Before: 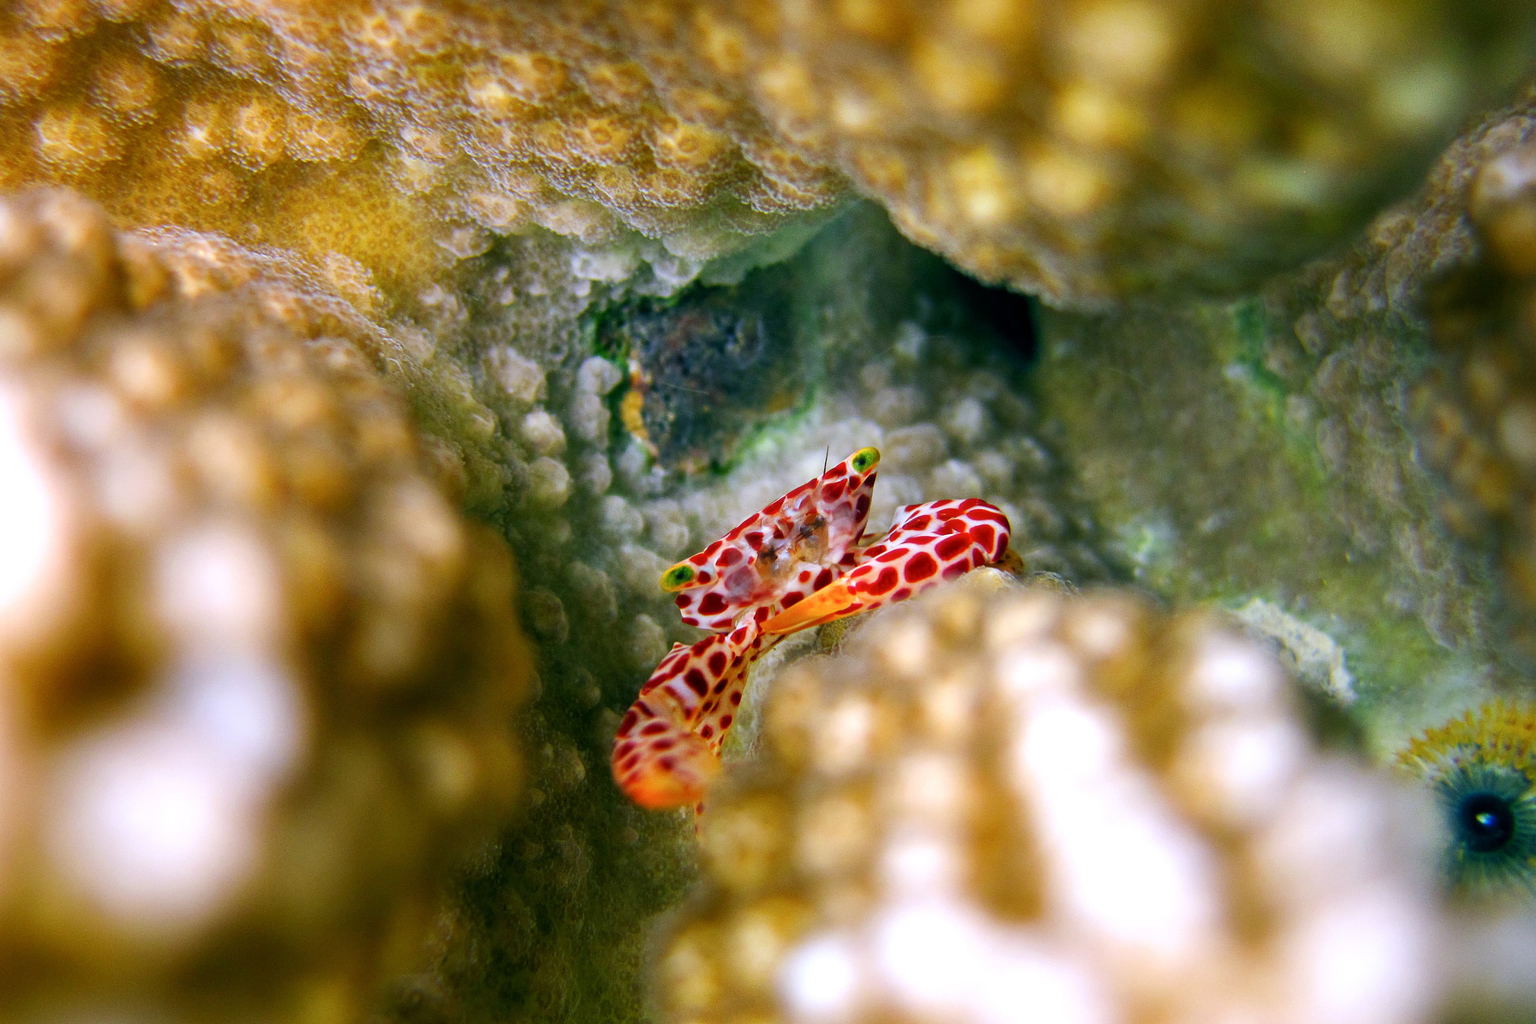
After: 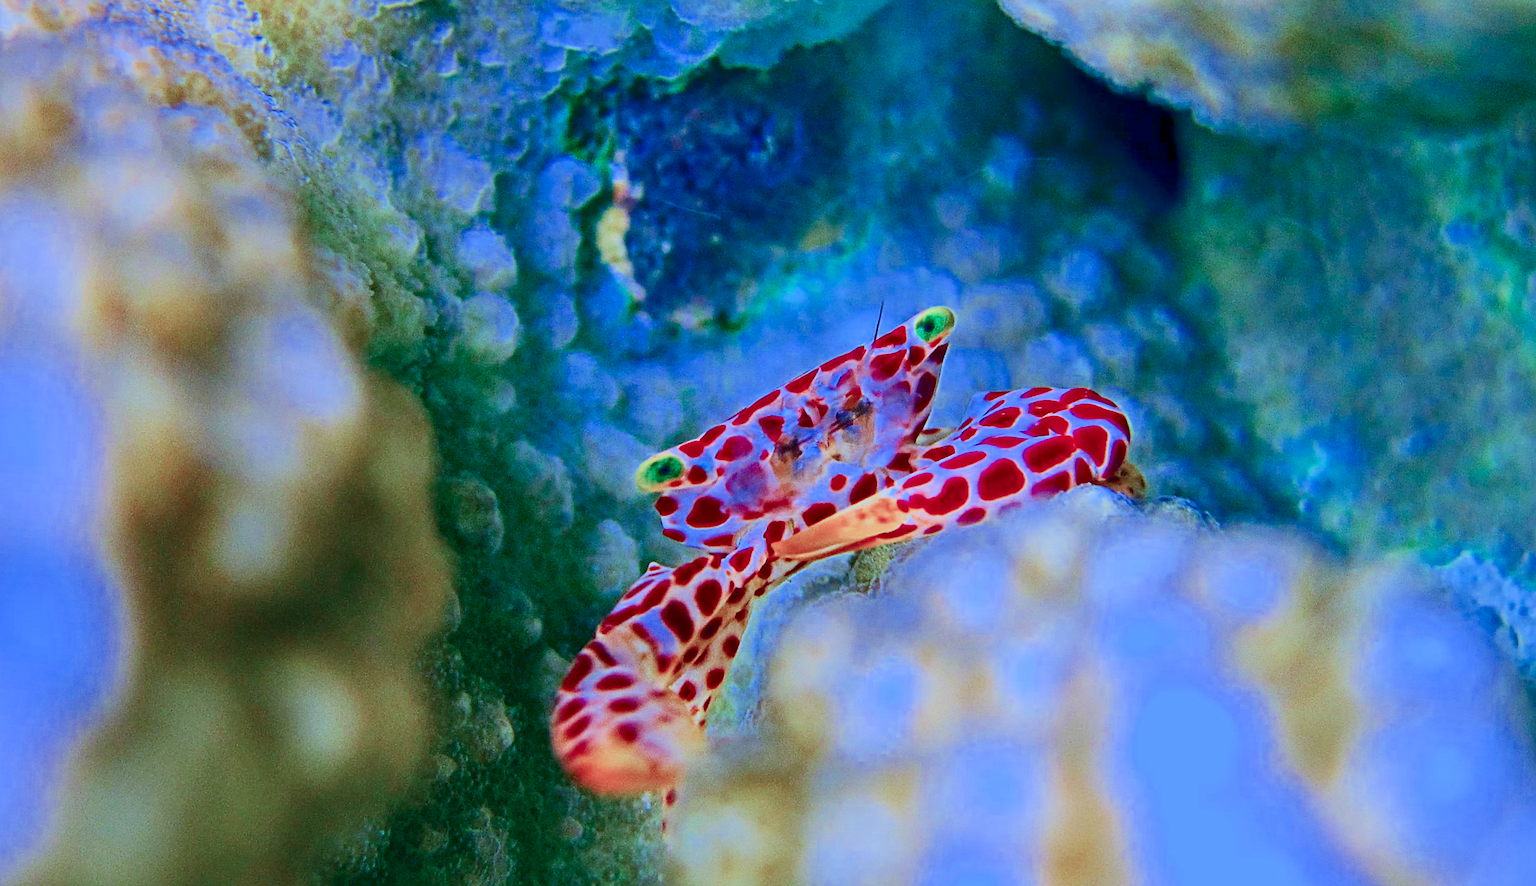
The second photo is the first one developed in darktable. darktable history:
shadows and highlights: shadows 29.38, highlights -29.52, low approximation 0.01, soften with gaussian
contrast equalizer: y [[0.5, 0.5, 0.501, 0.63, 0.504, 0.5], [0.5 ×6], [0.5 ×6], [0 ×6], [0 ×6]]
sharpen: on, module defaults
crop and rotate: angle -3.67°, left 9.724%, top 20.403%, right 12.21%, bottom 12.001%
color calibration: illuminant custom, x 0.46, y 0.43, temperature 2600.74 K
exposure: black level correction 0, exposure 0.498 EV, compensate highlight preservation false
filmic rgb: black relative exposure -13.87 EV, white relative exposure 7.98 EV, hardness 3.74, latitude 49.07%, contrast 0.516, add noise in highlights 0.001, color science v3 (2019), use custom middle-gray values true, contrast in highlights soft
contrast brightness saturation: contrast 0.403, brightness 0.051, saturation 0.26
